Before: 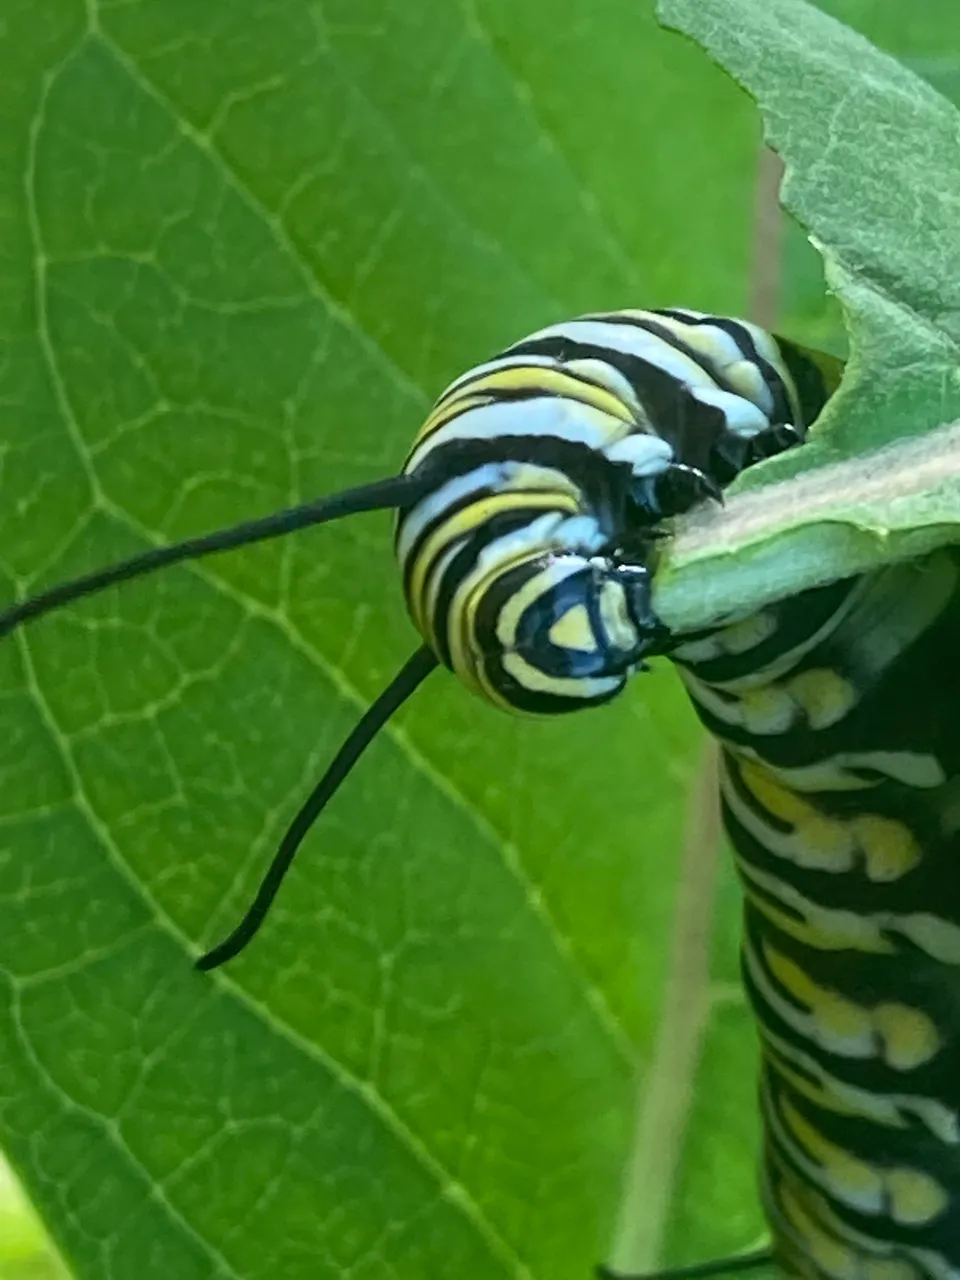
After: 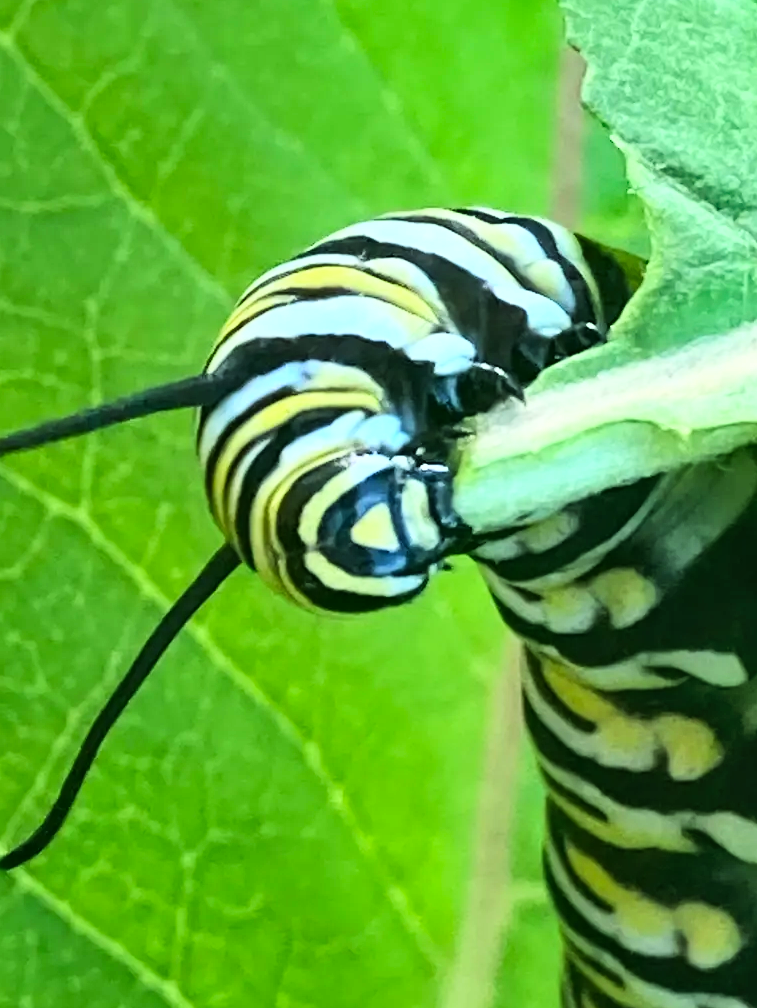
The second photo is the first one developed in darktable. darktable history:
shadows and highlights: shadows 59.89, soften with gaussian
crop and rotate: left 20.664%, top 7.902%, right 0.467%, bottom 13.332%
base curve: curves: ch0 [(0, 0.003) (0.001, 0.002) (0.006, 0.004) (0.02, 0.022) (0.048, 0.086) (0.094, 0.234) (0.162, 0.431) (0.258, 0.629) (0.385, 0.8) (0.548, 0.918) (0.751, 0.988) (1, 1)]
